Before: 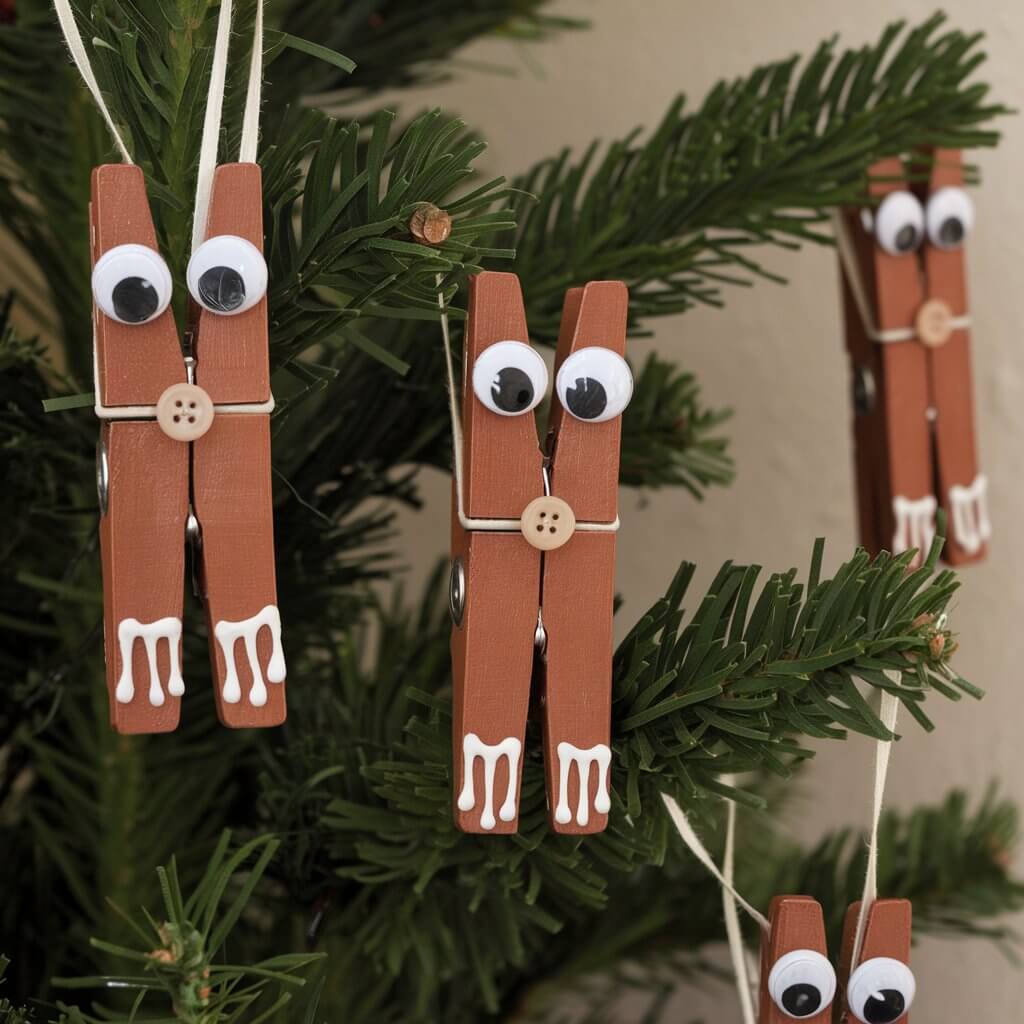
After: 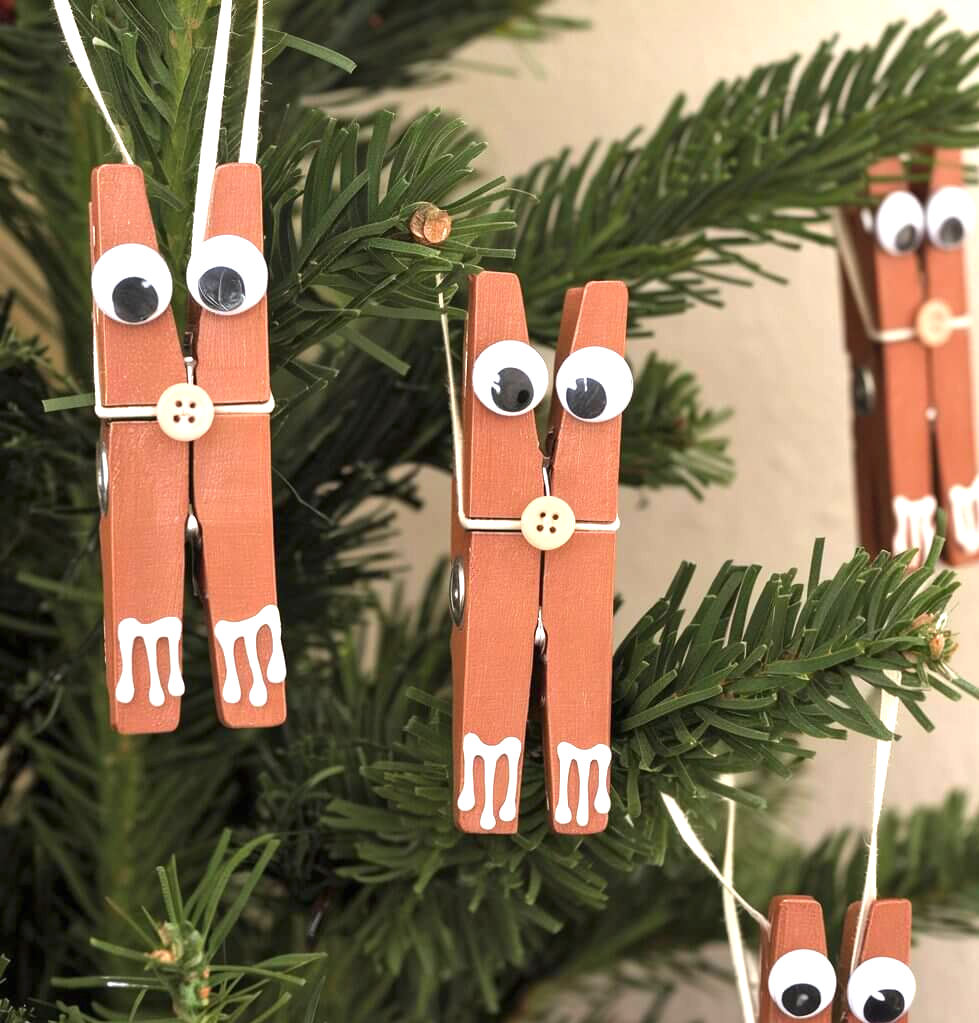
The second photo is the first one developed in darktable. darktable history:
exposure: black level correction 0, exposure 1.29 EV, compensate exposure bias true, compensate highlight preservation false
crop: right 4.376%, bottom 0.016%
